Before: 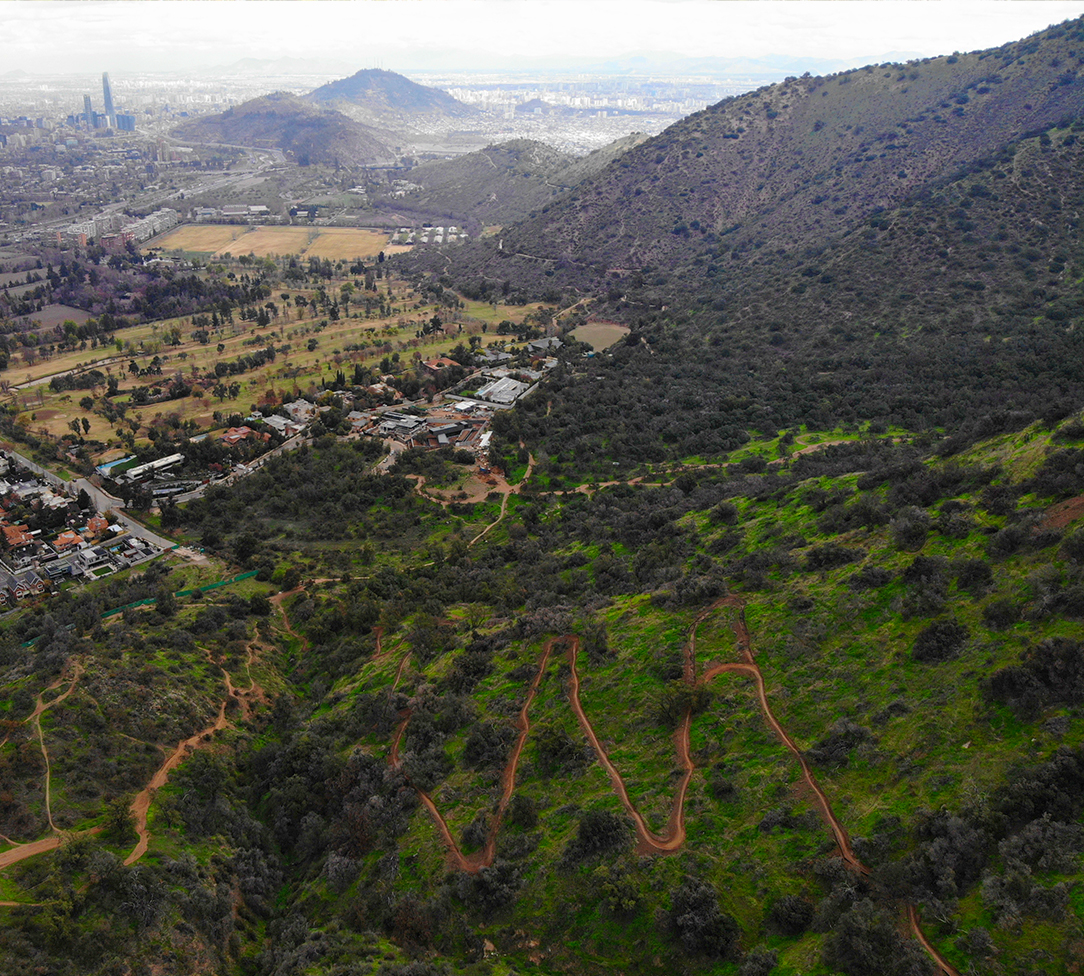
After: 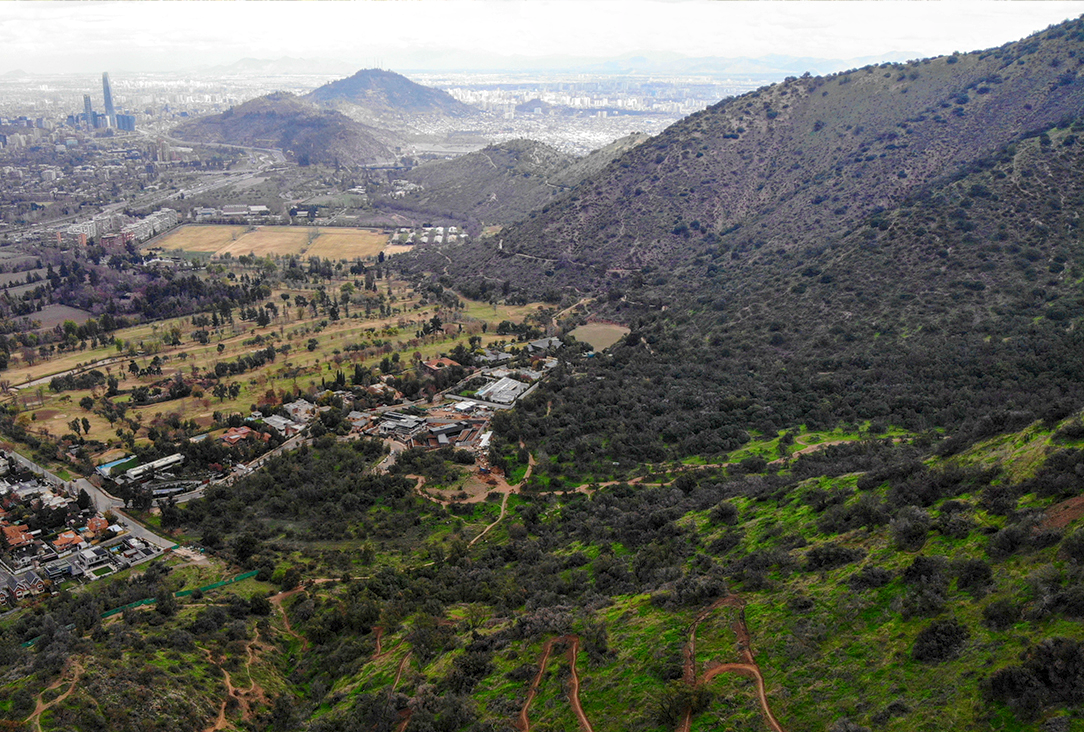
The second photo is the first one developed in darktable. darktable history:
crop: bottom 24.967%
local contrast: on, module defaults
